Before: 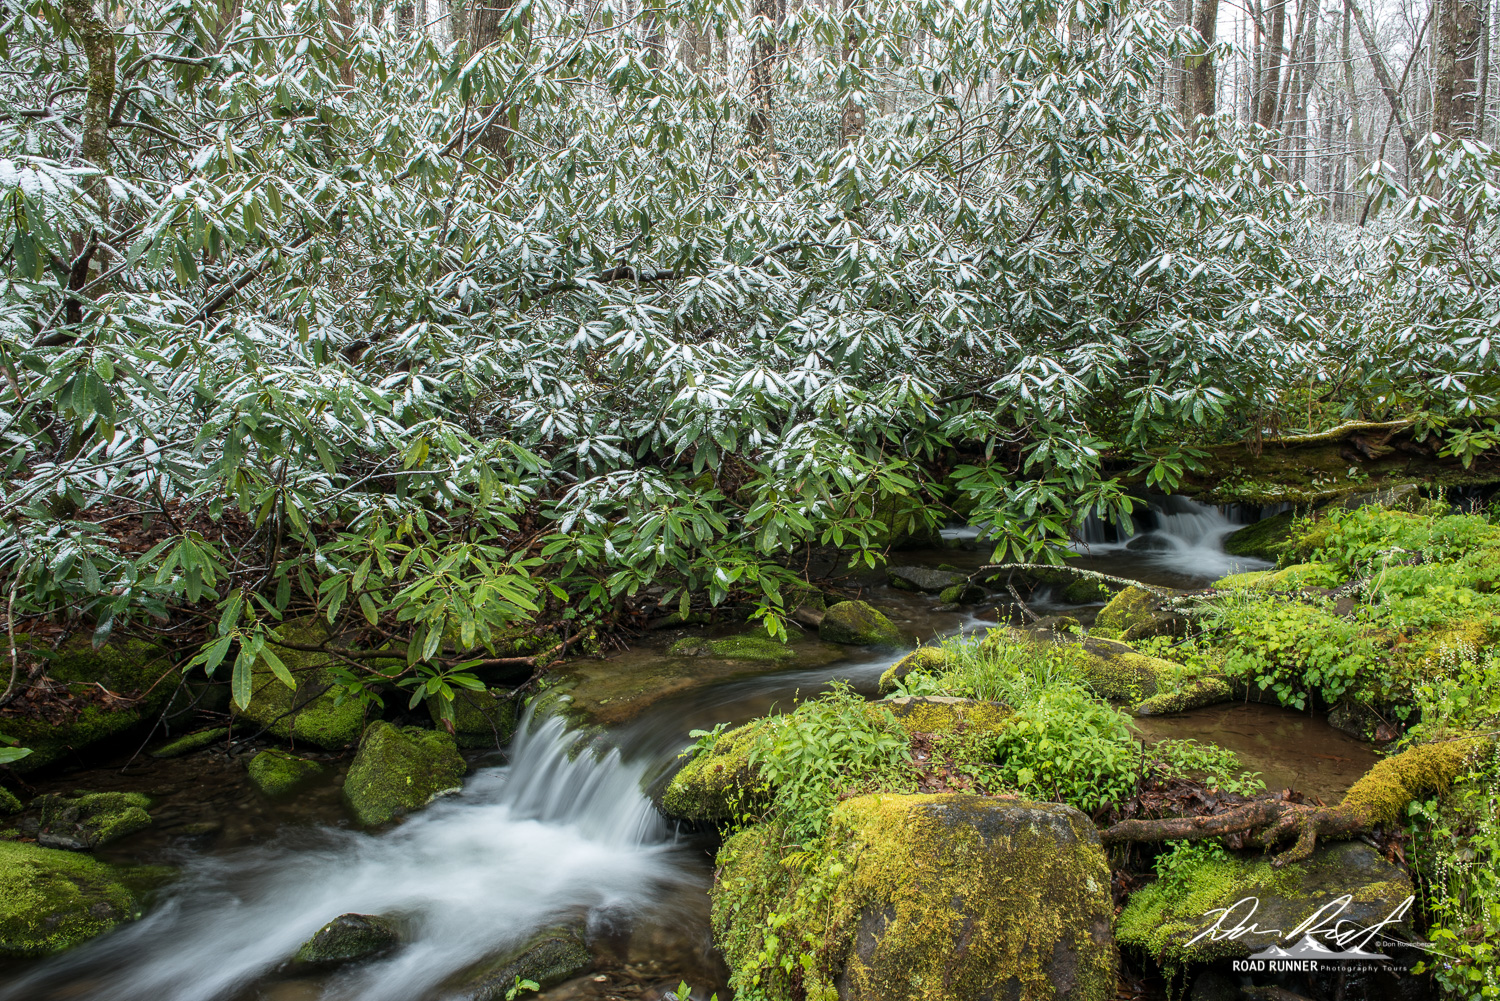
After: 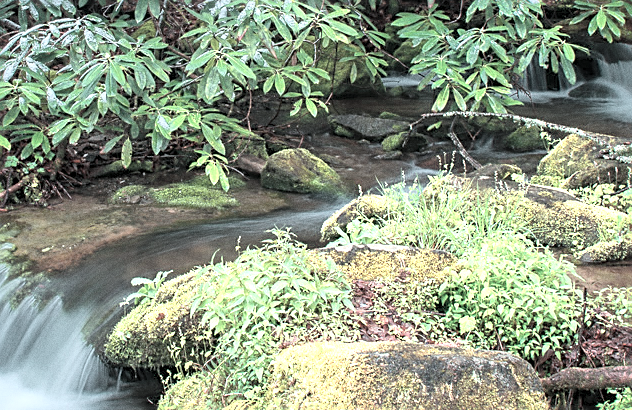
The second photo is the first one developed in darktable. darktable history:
sharpen: on, module defaults
contrast brightness saturation: brightness 0.18, saturation -0.5
crop: left 37.221%, top 45.169%, right 20.63%, bottom 13.777%
color contrast: blue-yellow contrast 0.62
grain: coarseness 0.09 ISO
color calibration: output R [1.422, -0.35, -0.252, 0], output G [-0.238, 1.259, -0.084, 0], output B [-0.081, -0.196, 1.58, 0], output brightness [0.49, 0.671, -0.57, 0], illuminant same as pipeline (D50), adaptation none (bypass), saturation algorithm version 1 (2020)
